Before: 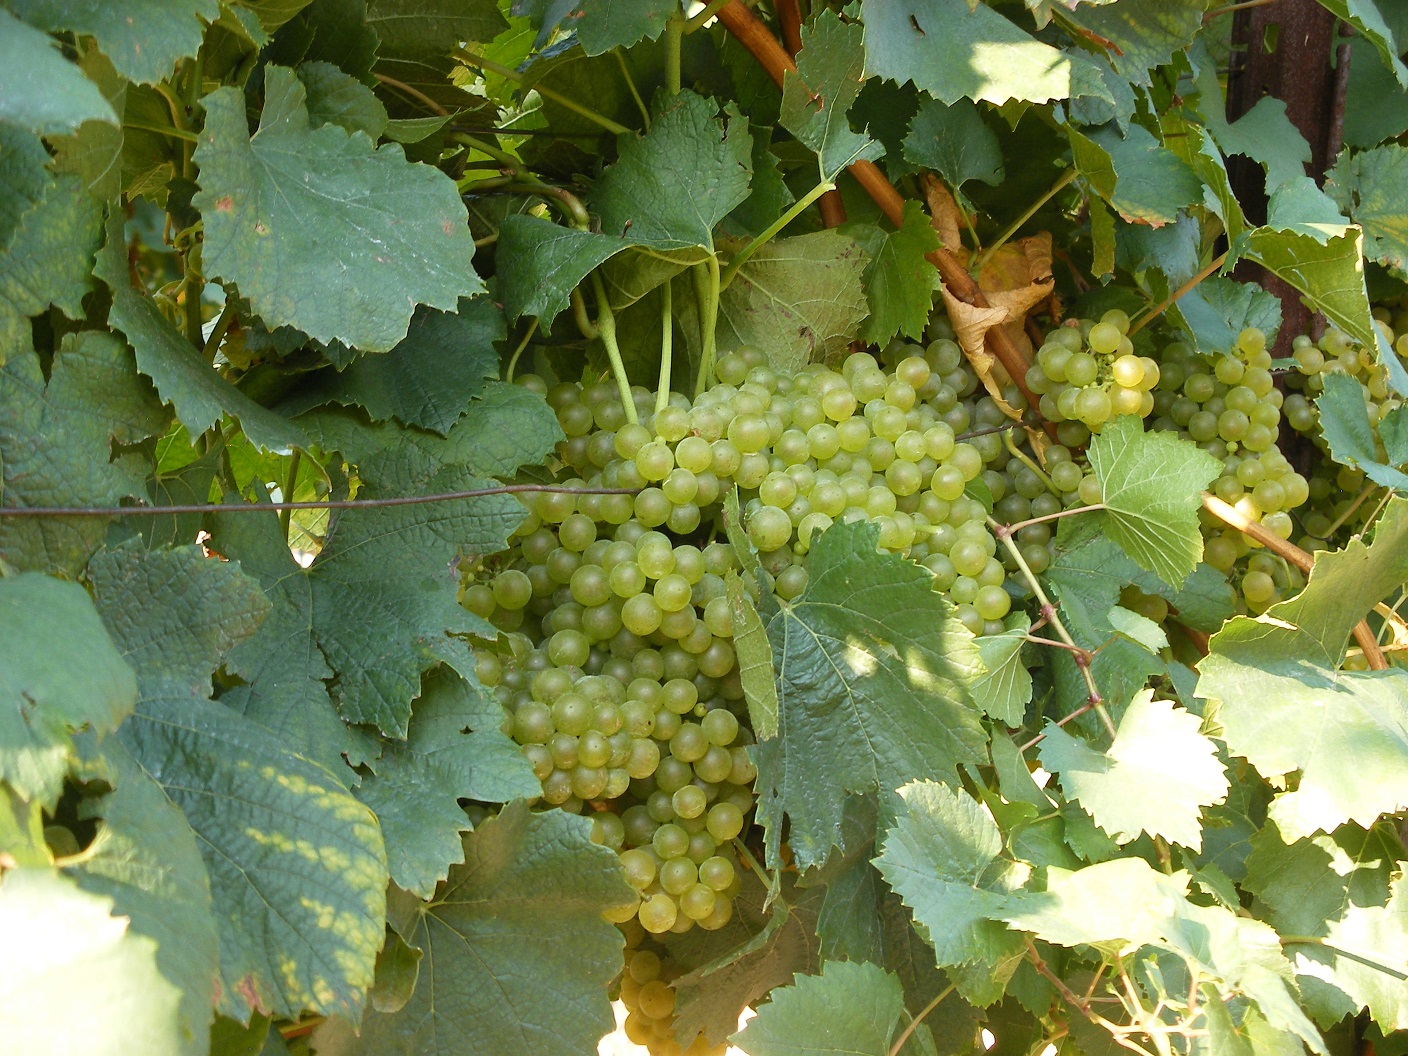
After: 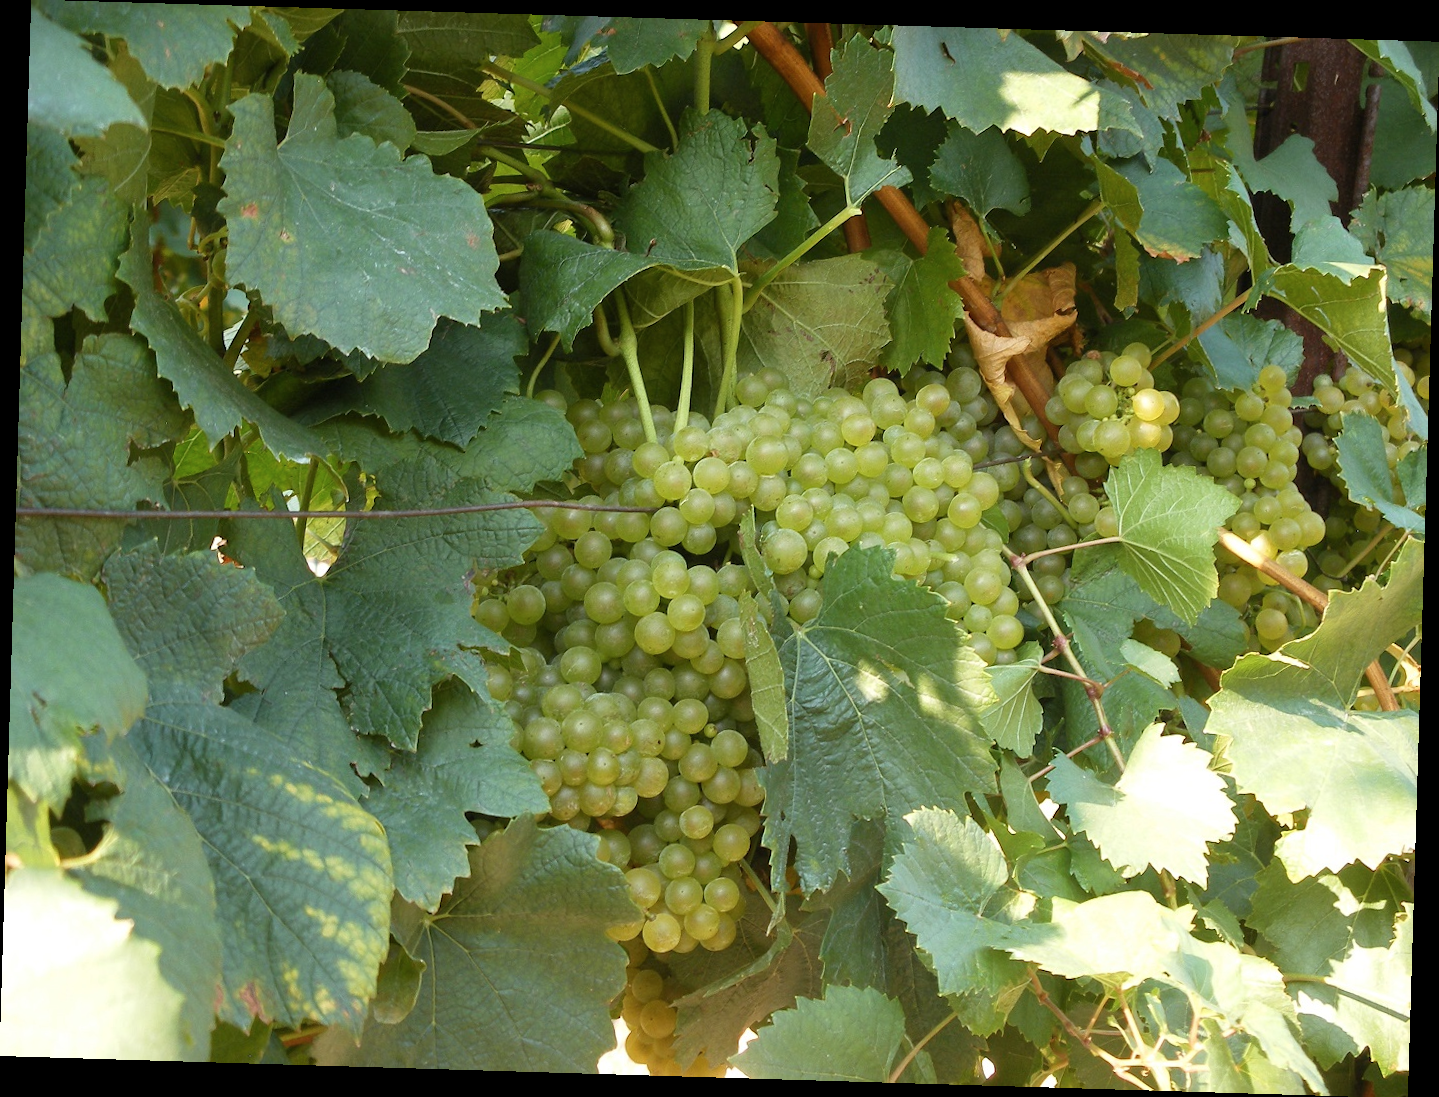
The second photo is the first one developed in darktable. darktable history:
rotate and perspective: rotation 1.72°, automatic cropping off
contrast brightness saturation: saturation -0.05
